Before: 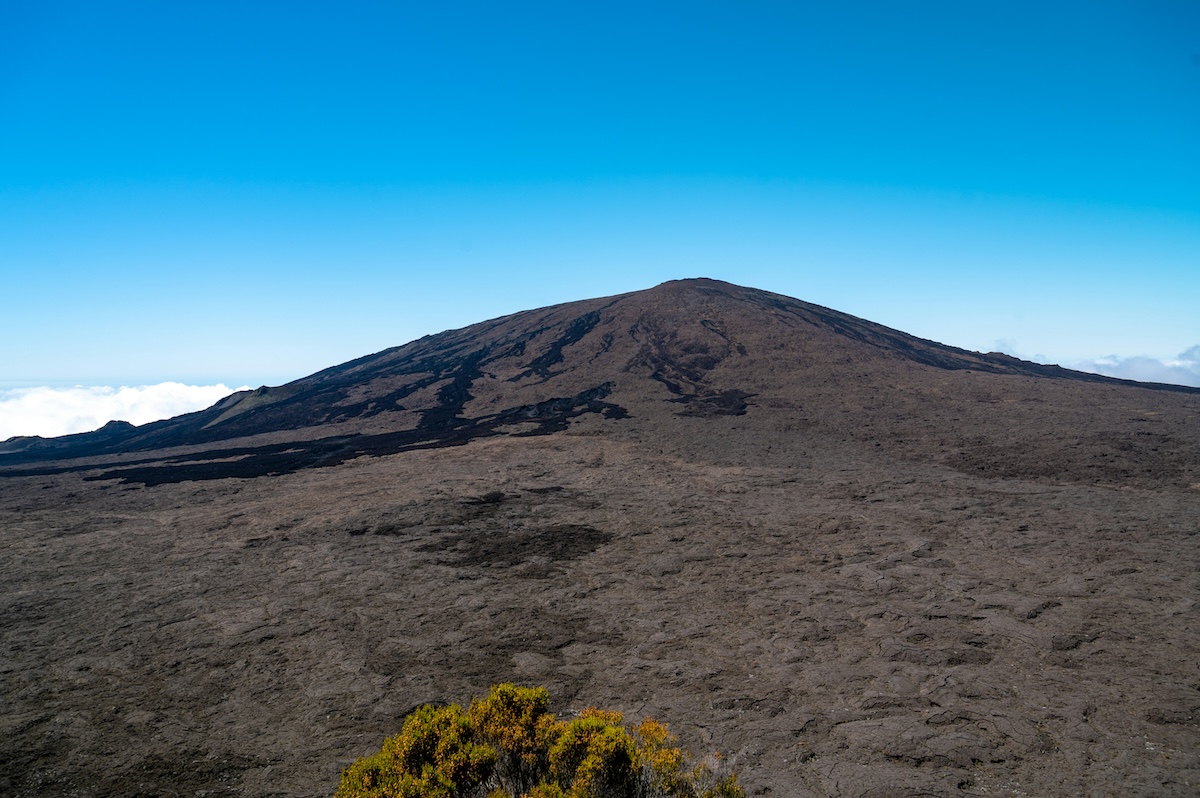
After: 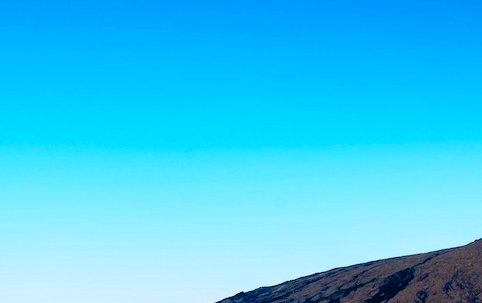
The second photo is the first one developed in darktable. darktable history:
color zones: curves: ch0 [(0.002, 0.593) (0.143, 0.417) (0.285, 0.541) (0.455, 0.289) (0.608, 0.327) (0.727, 0.283) (0.869, 0.571) (1, 0.603)]; ch1 [(0, 0) (0.143, 0) (0.286, 0) (0.429, 0) (0.571, 0) (0.714, 0) (0.857, 0)], mix -131.98%
crop: left 15.539%, top 5.459%, right 44.276%, bottom 56.47%
color balance rgb: shadows lift › luminance -9.968%, shadows lift › chroma 0.803%, shadows lift › hue 114.46°, highlights gain › chroma 1.62%, highlights gain › hue 55.42°, perceptual saturation grading › global saturation 25.155%, perceptual saturation grading › highlights -50.359%, perceptual saturation grading › shadows 30.924%, global vibrance 16.101%, saturation formula JzAzBz (2021)
